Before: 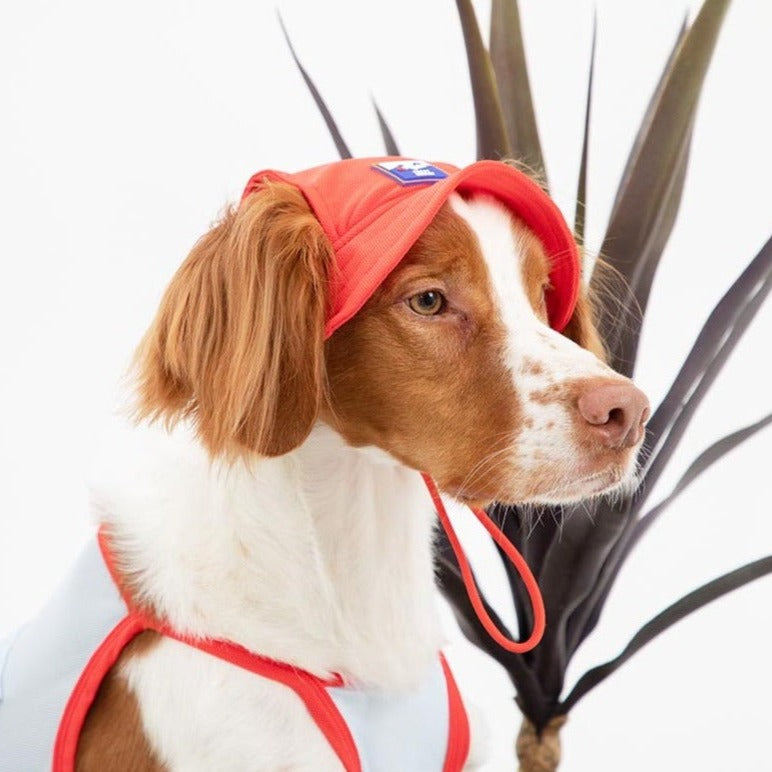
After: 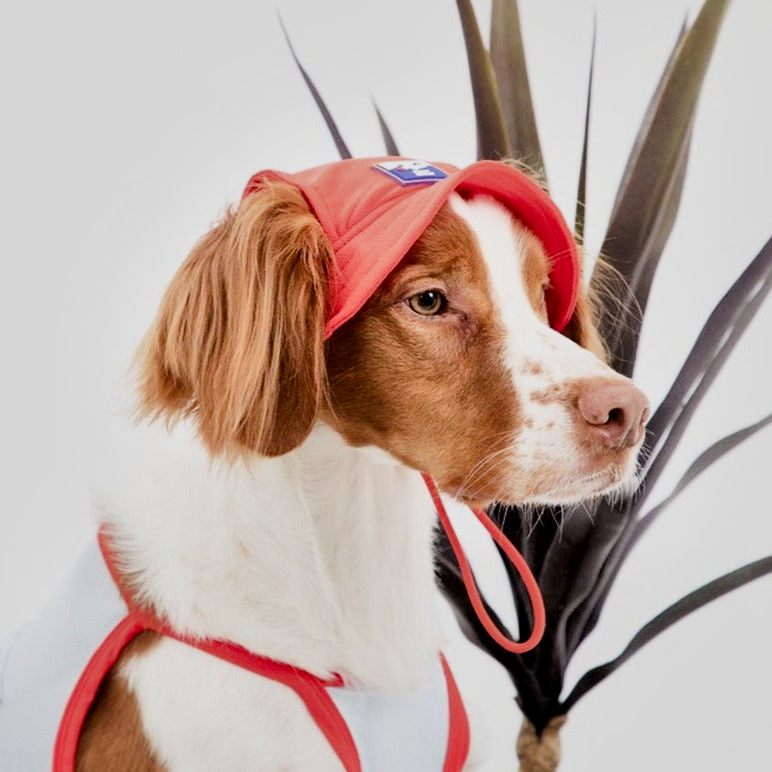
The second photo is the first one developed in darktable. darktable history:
tone equalizer: -8 EV -0.417 EV, -7 EV -0.389 EV, -6 EV -0.333 EV, -5 EV -0.222 EV, -3 EV 0.222 EV, -2 EV 0.333 EV, -1 EV 0.389 EV, +0 EV 0.417 EV, edges refinement/feathering 500, mask exposure compensation -1.57 EV, preserve details no
local contrast: mode bilateral grid, contrast 20, coarseness 50, detail 171%, midtone range 0.2
filmic rgb: black relative exposure -6.82 EV, white relative exposure 5.89 EV, hardness 2.71
